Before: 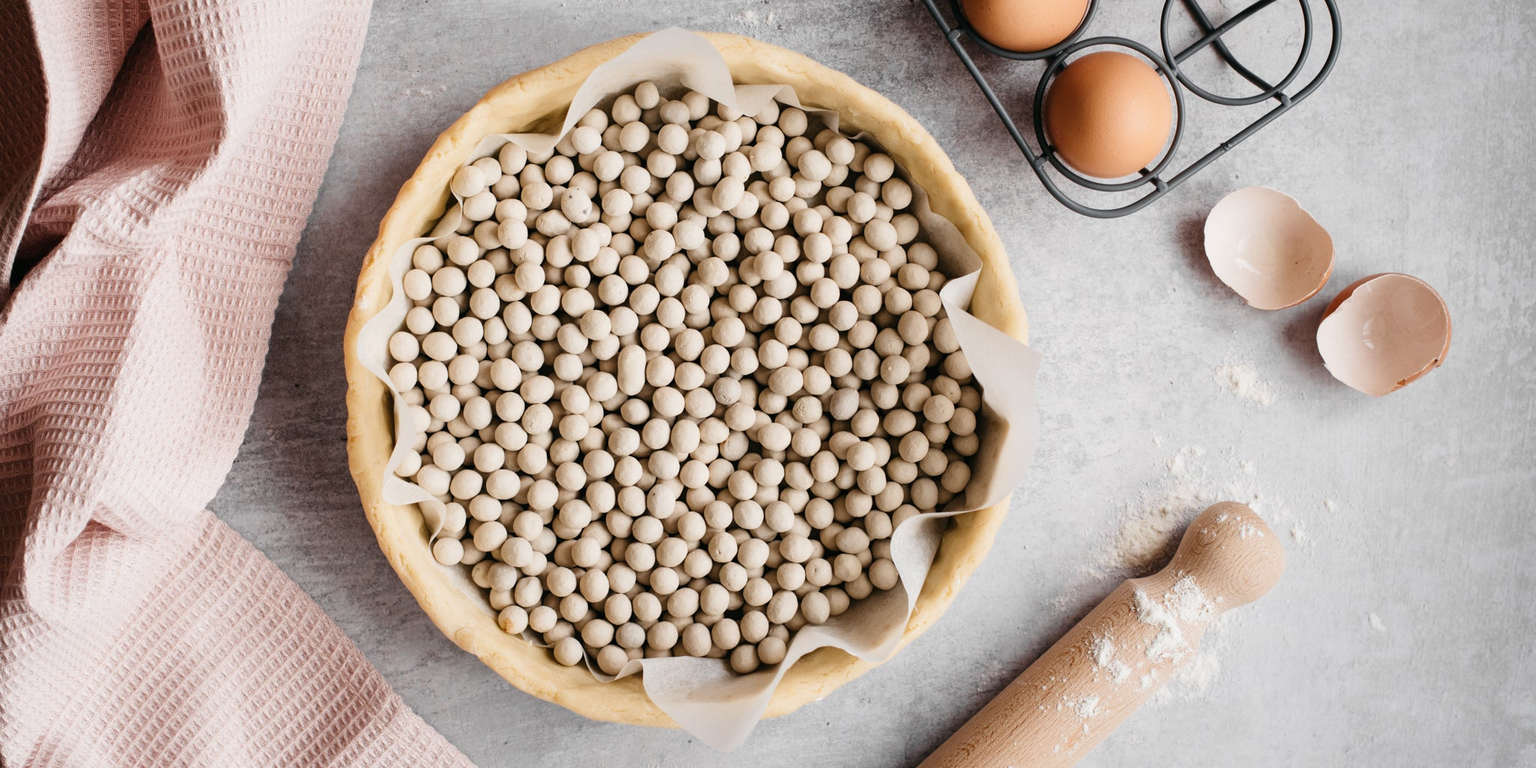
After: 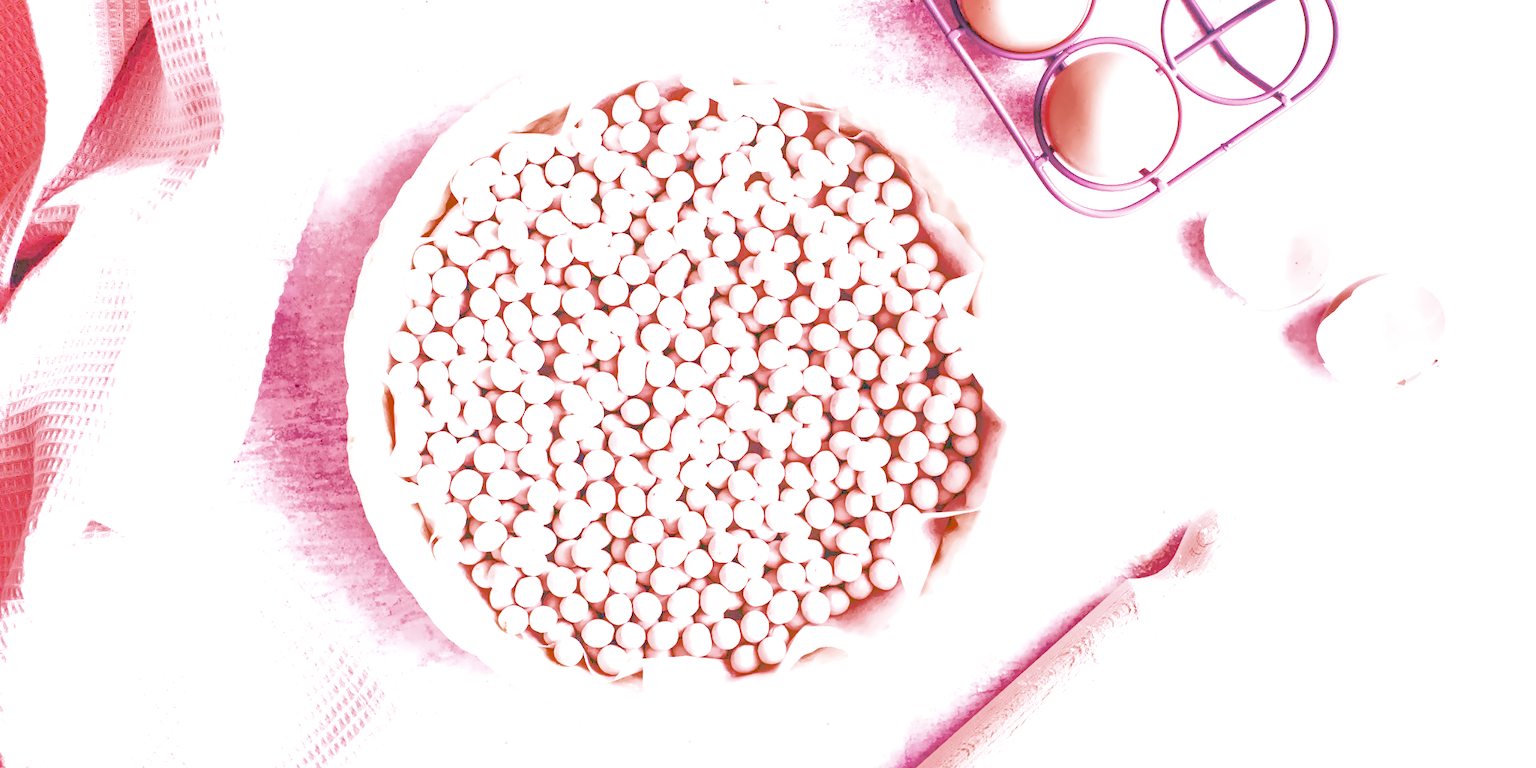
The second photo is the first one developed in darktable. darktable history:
local contrast: on, module defaults
color calibration: illuminant as shot in camera, x 0.358, y 0.373, temperature 4628.91 K
denoise (profiled): preserve shadows 1.52, scattering 0.002, a [-1, 0, 0], compensate highlight preservation false
haze removal: compatibility mode true, adaptive false
highlight reconstruction: on, module defaults
hot pixels: on, module defaults
lens correction: scale 1, crop 1, focal 16, aperture 5.6, distance 1000, camera "Canon EOS RP", lens "Canon RF 16mm F2.8 STM"
shadows and highlights: on, module defaults
white balance: red 2.229, blue 1.46
velvia: on, module defaults
filmic rgb: black relative exposure -9.5 EV, white relative exposure 3.02 EV, hardness 6.12
exposure: black level correction 0, exposure 1.198 EV, compensate exposure bias true, compensate highlight preservation false
color look up table "October Gold": target a [13.56, 18.13, -4.88, -19.26, 8.84, -33.4, 42.48, 10.41, 48.24, 22.98, -23.71, 22.65, 14.18, -38.34, 53.38, 4.647, 49.99, -28.63, -0.43, -0.64, -0.73, -0.15, -0.42, -0.08, 0 ×25], target b [14.06, 17.81, -21.93, 32.21, -25.4, -0.2, 67.25, -45.96, 16.25, -21.59, 57.26, 79.4, -50.3, 31.37, 28.19, 91.8, -14.57, -28.64, 1.19, -0.34, -0.5, -0.27, -1.23, -0.97, 0 ×25], num patches 24
color balance rgb: perceptual saturation grading › global saturation 35%, perceptual saturation grading › highlights -25%, perceptual saturation grading › shadows 50%
